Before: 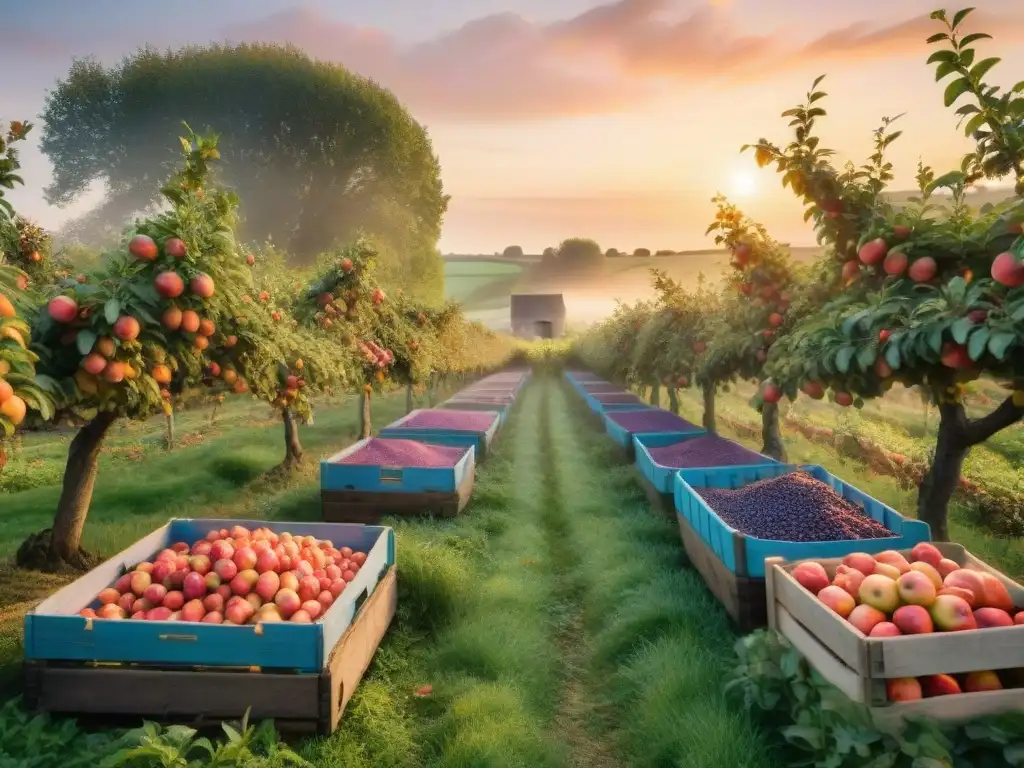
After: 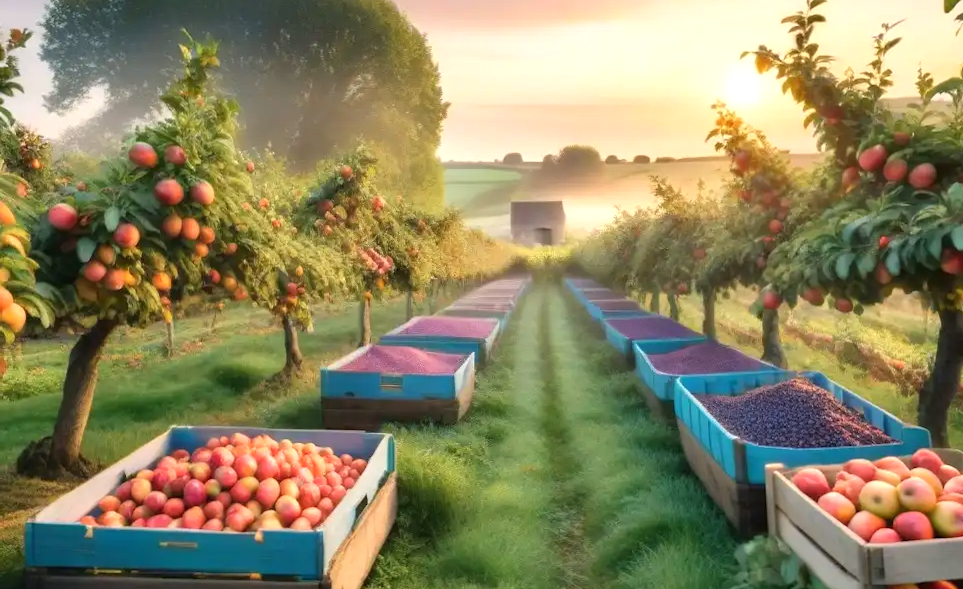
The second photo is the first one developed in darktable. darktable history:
crop and rotate: angle 0.083°, top 12.046%, right 5.718%, bottom 11.043%
exposure: exposure 0.404 EV, compensate highlight preservation false
